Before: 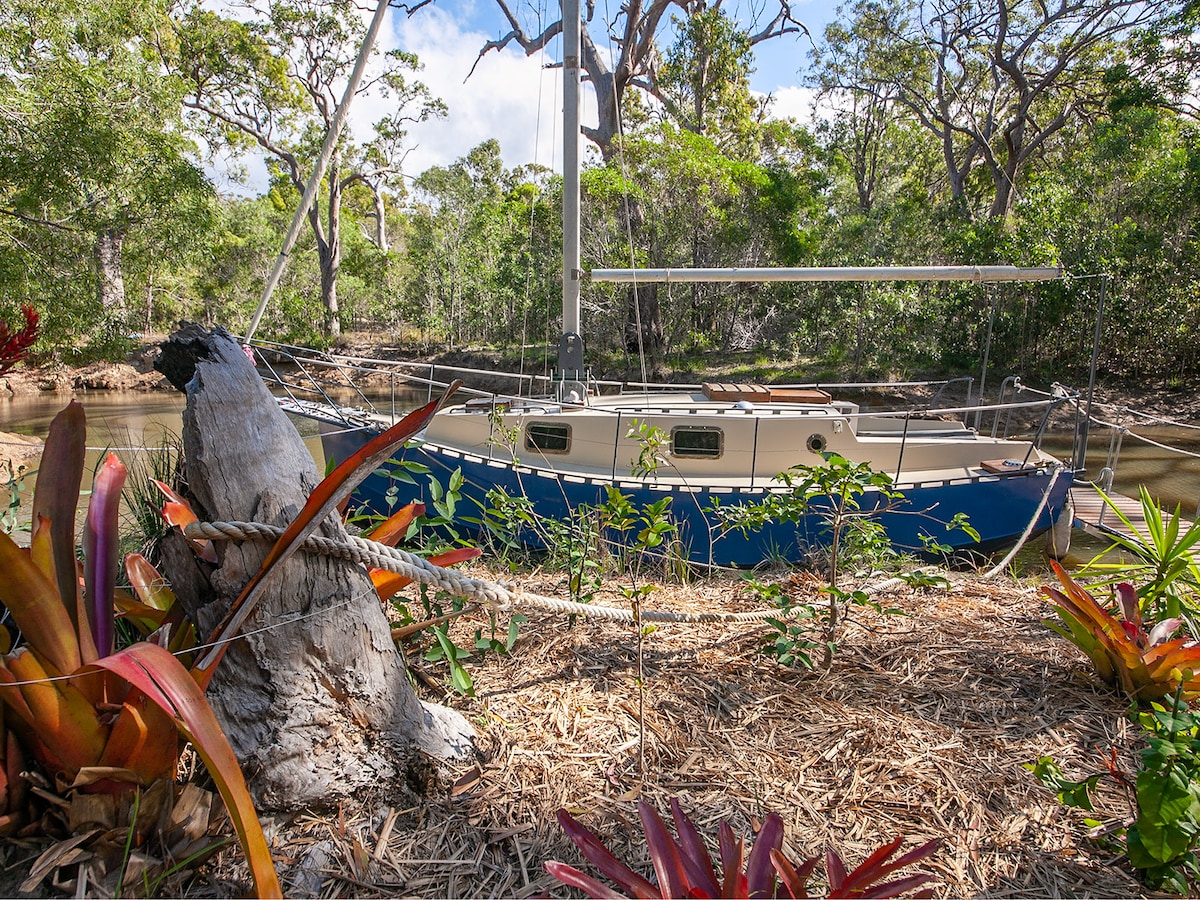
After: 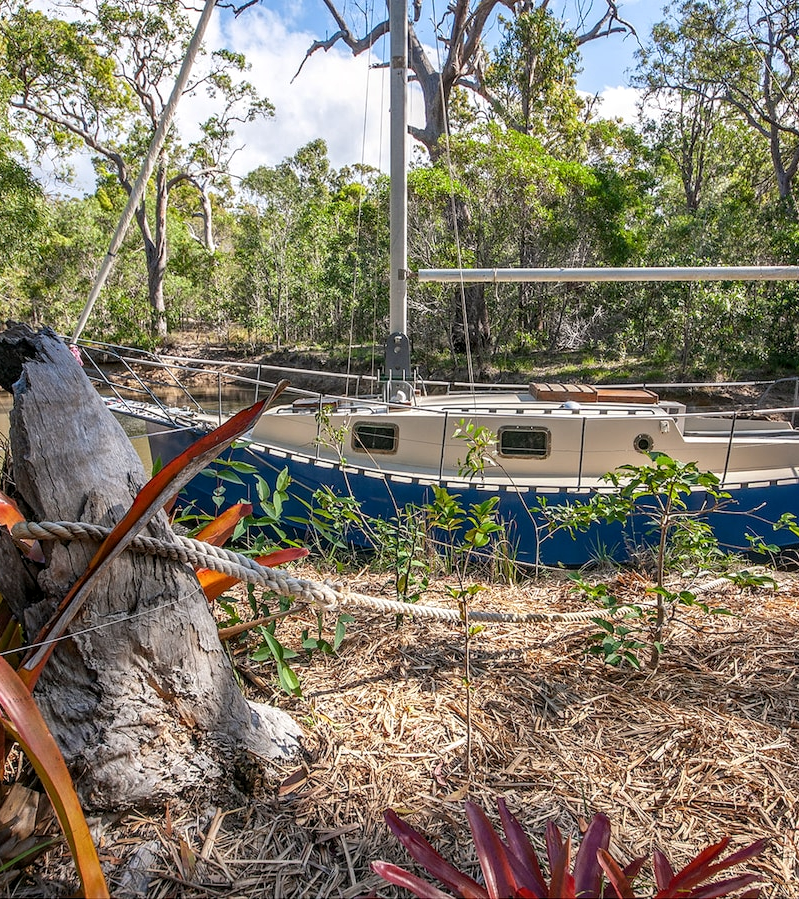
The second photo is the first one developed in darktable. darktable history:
local contrast: on, module defaults
crop and rotate: left 14.436%, right 18.898%
